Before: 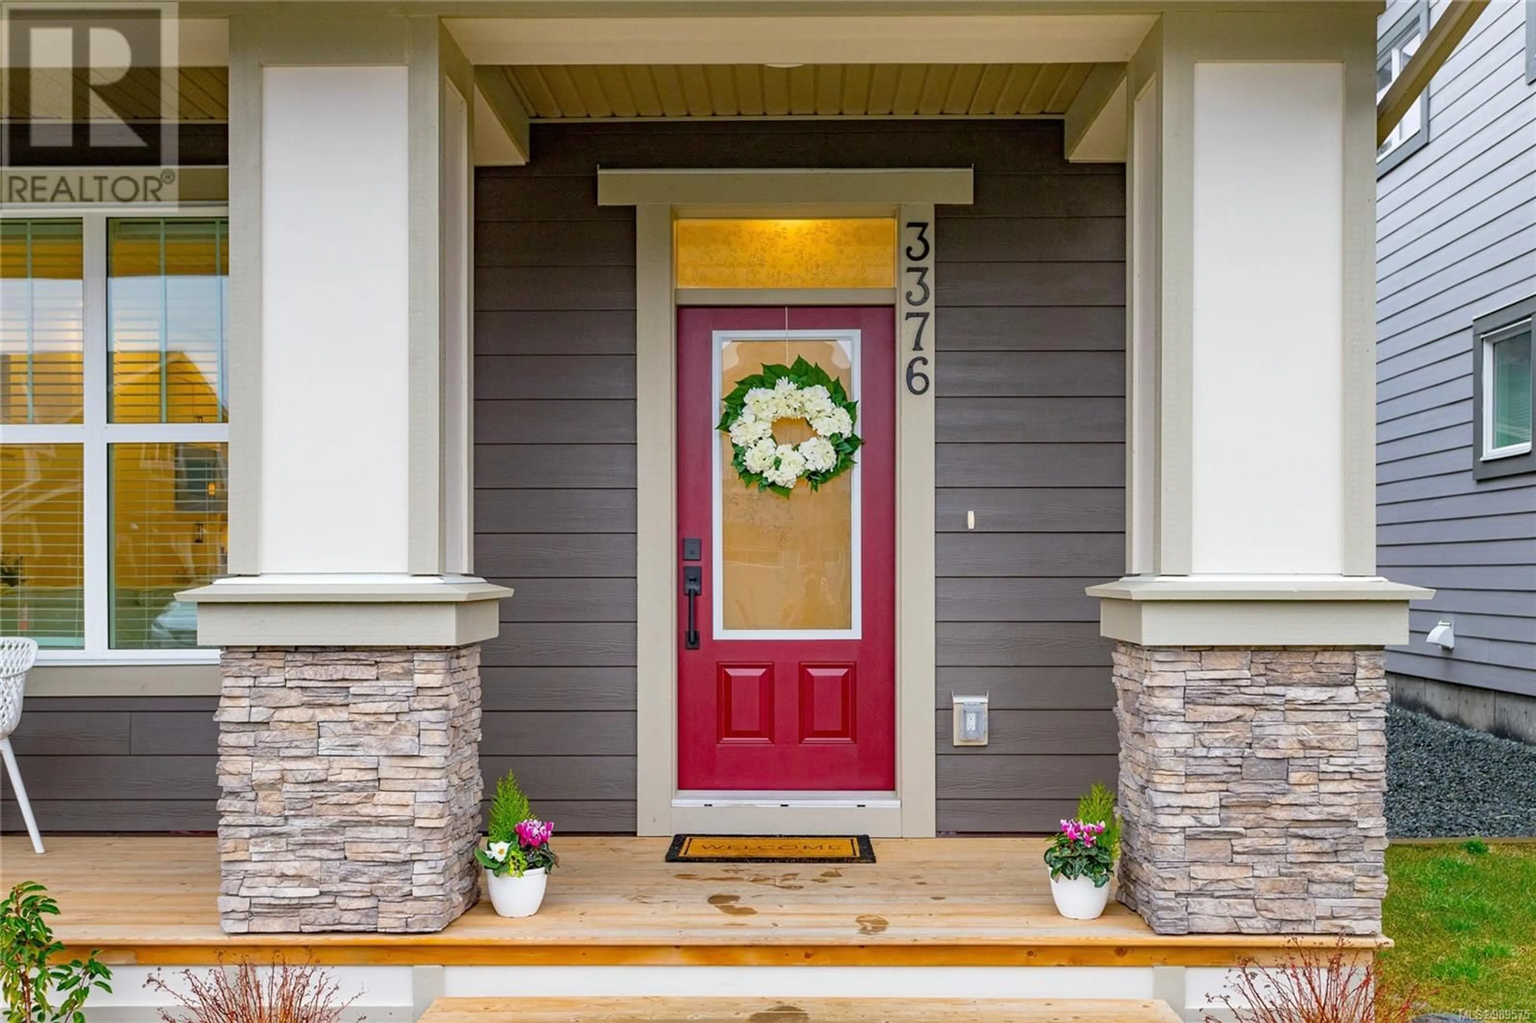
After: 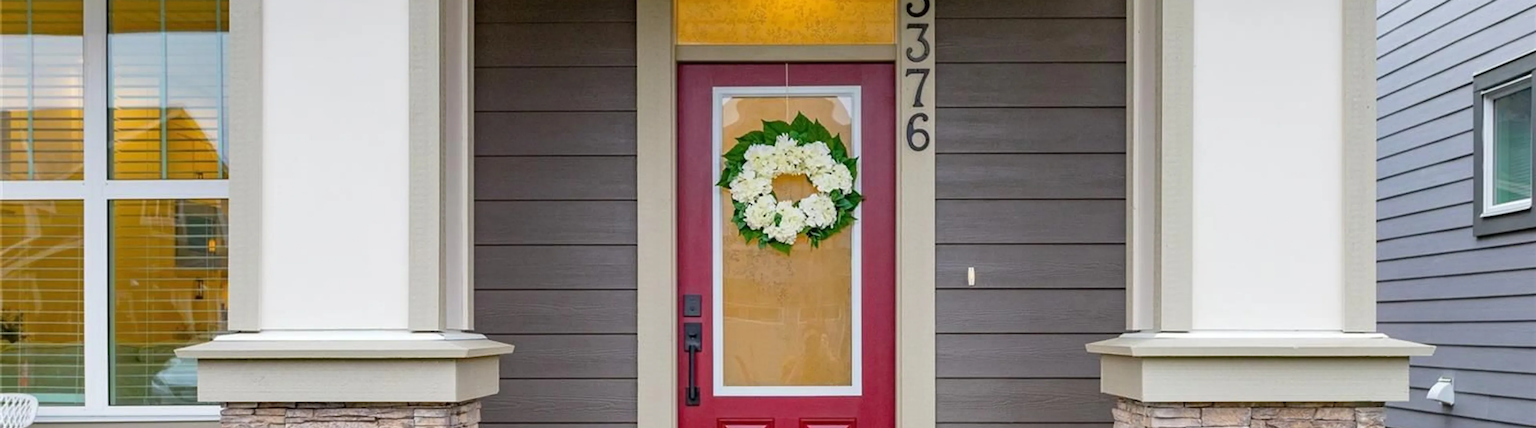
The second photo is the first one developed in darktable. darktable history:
crop and rotate: top 23.881%, bottom 34.205%
